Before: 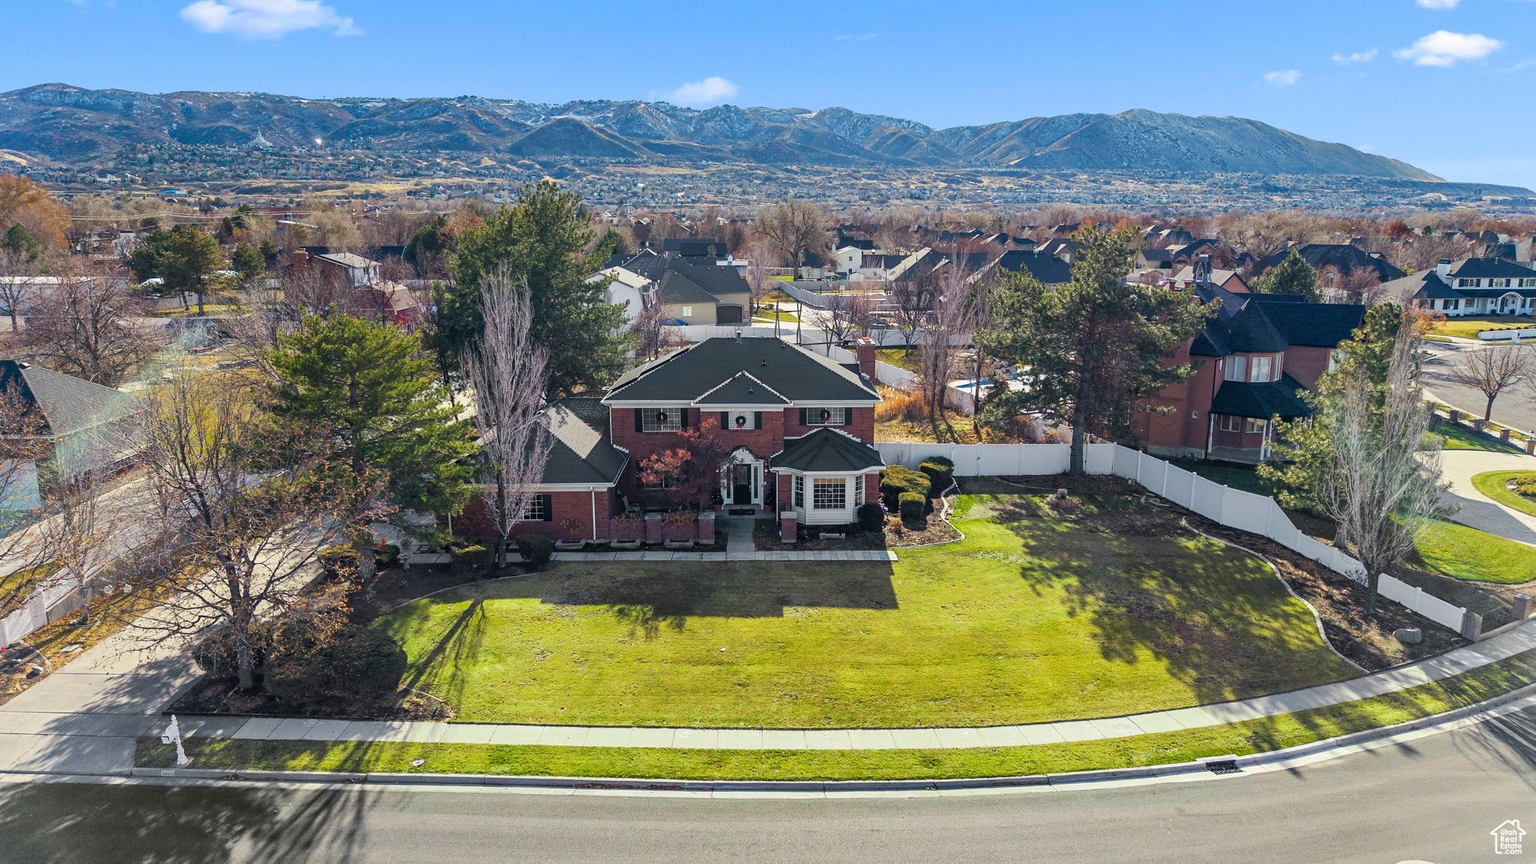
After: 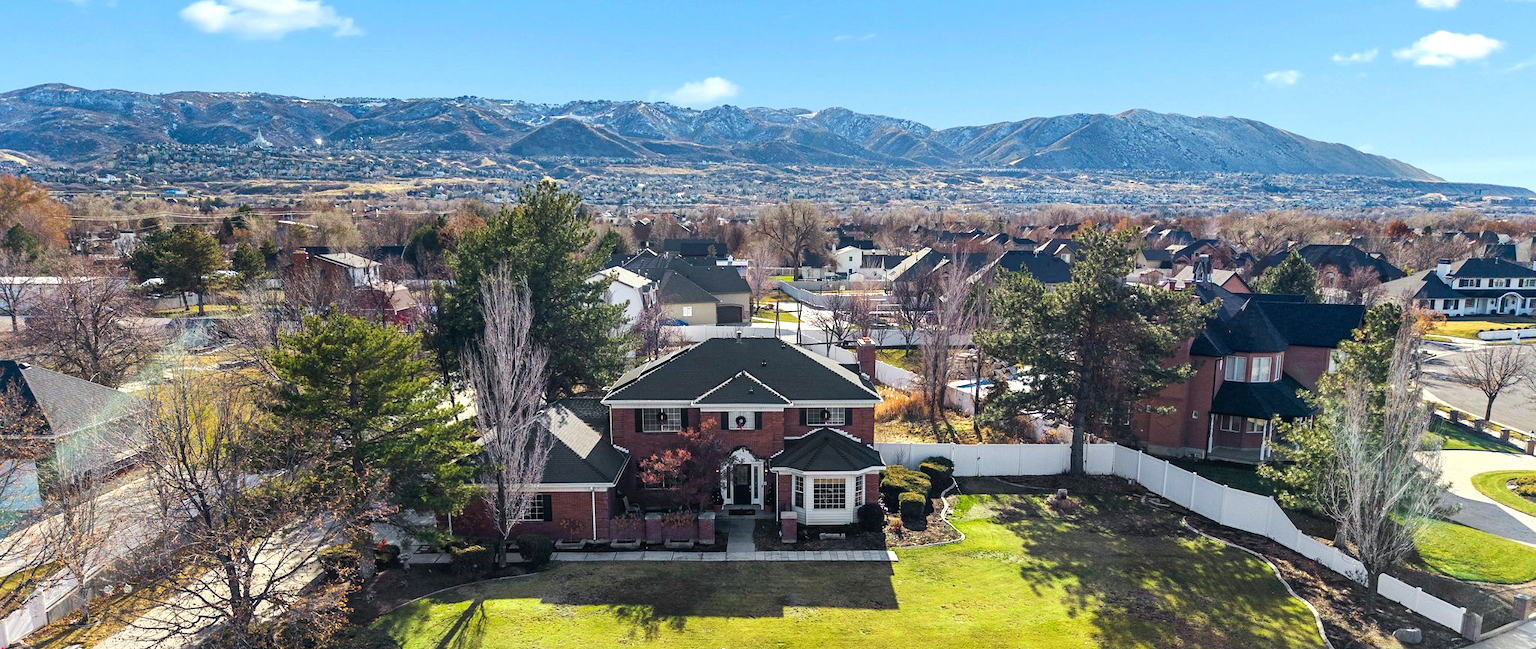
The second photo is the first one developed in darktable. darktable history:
crop: bottom 24.8%
tone equalizer: -8 EV -0.402 EV, -7 EV -0.41 EV, -6 EV -0.326 EV, -5 EV -0.25 EV, -3 EV 0.198 EV, -2 EV 0.36 EV, -1 EV 0.385 EV, +0 EV 0.427 EV, edges refinement/feathering 500, mask exposure compensation -1.57 EV, preserve details no
